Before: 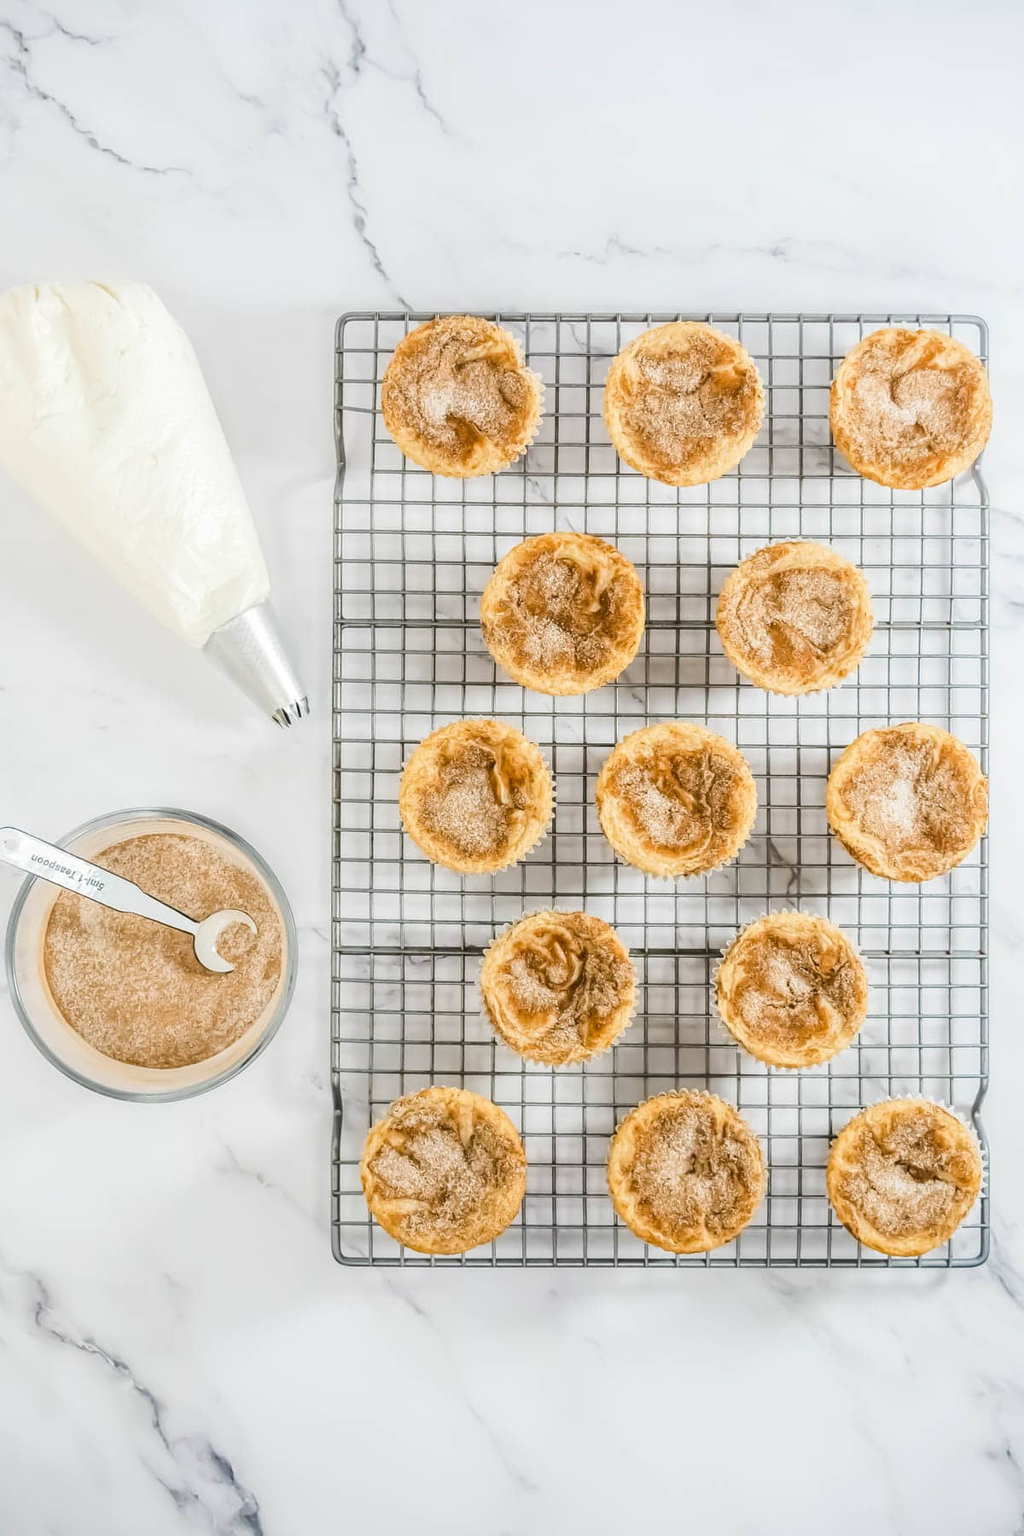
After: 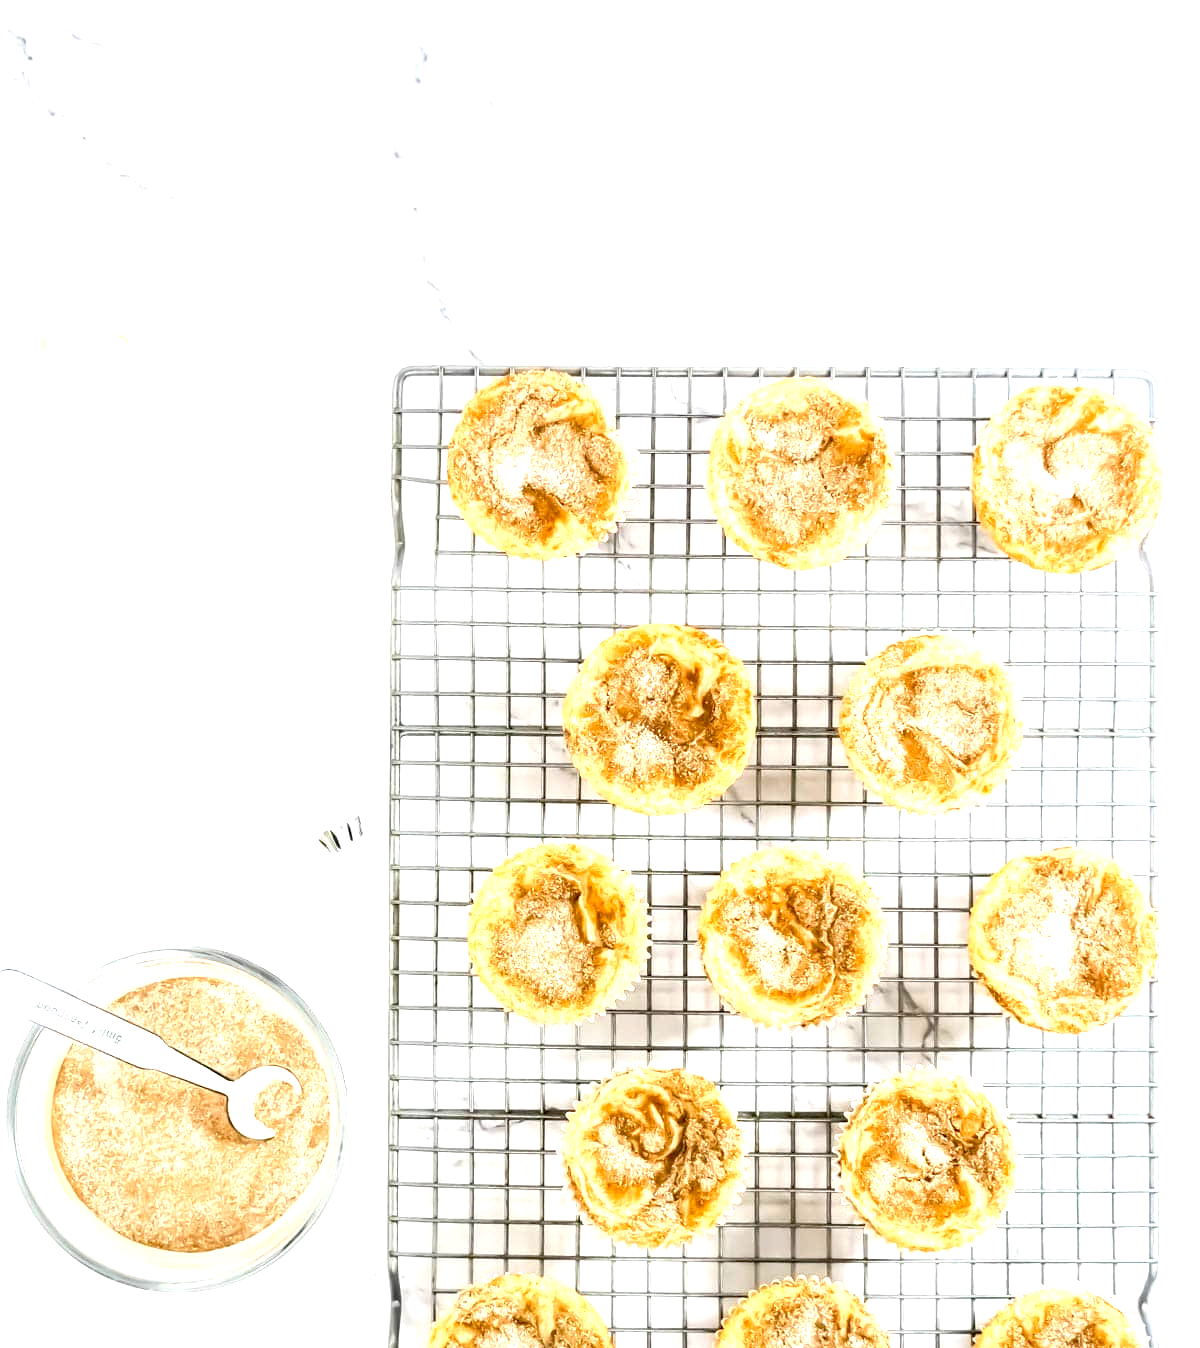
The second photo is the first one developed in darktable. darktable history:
exposure: black level correction 0.011, exposure 1.088 EV, compensate exposure bias true, compensate highlight preservation false
crop: bottom 24.967%
